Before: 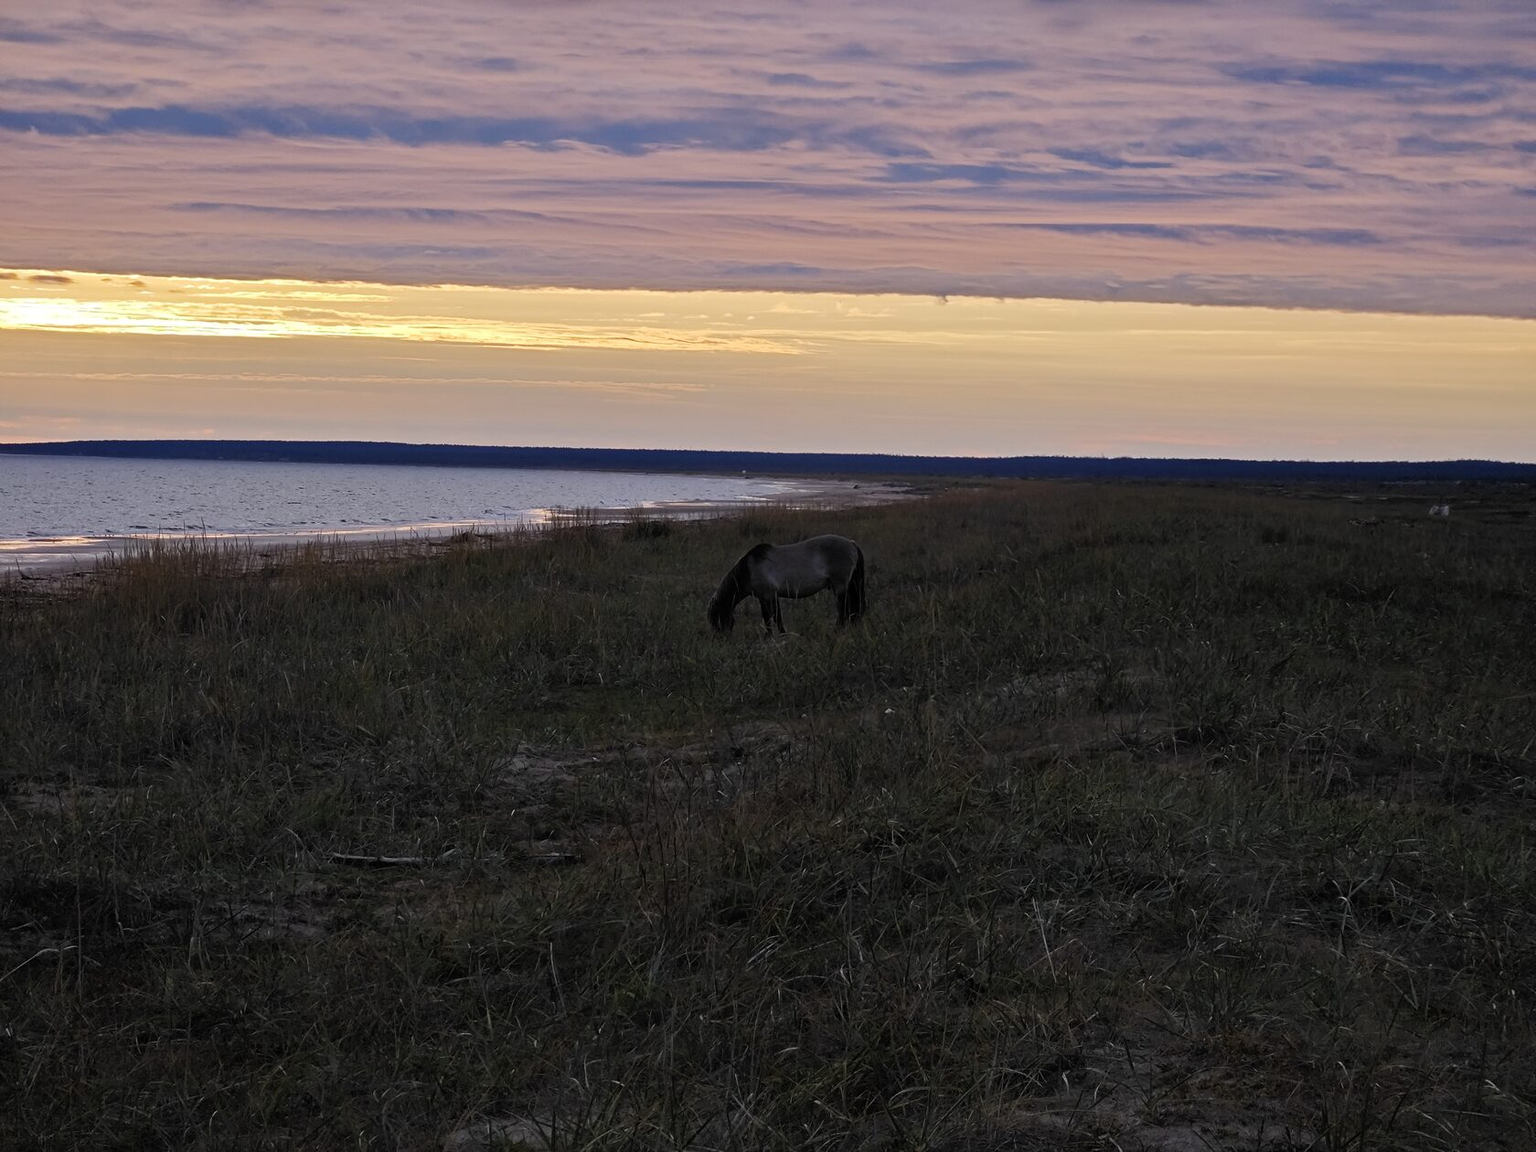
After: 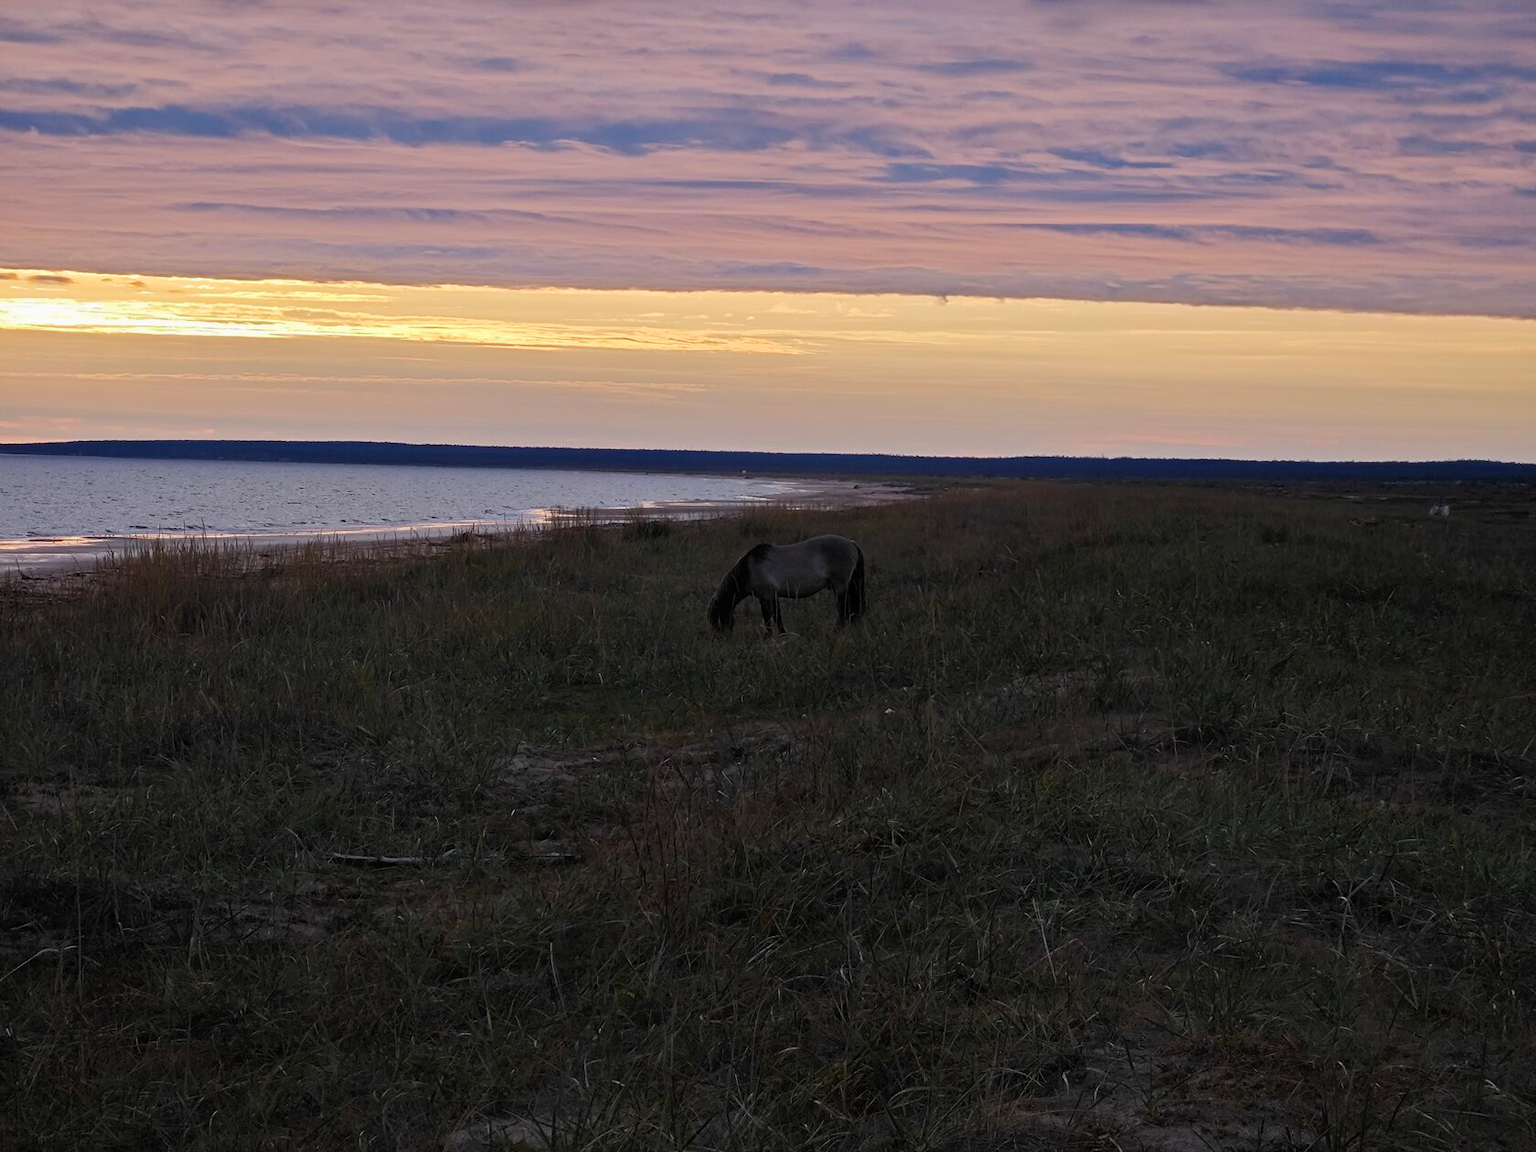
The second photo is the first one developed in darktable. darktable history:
shadows and highlights: shadows -23.31, highlights 47.05, soften with gaussian
tone equalizer: -7 EV 0.207 EV, -6 EV 0.143 EV, -5 EV 0.097 EV, -4 EV 0.027 EV, -2 EV -0.029 EV, -1 EV -0.027 EV, +0 EV -0.061 EV
